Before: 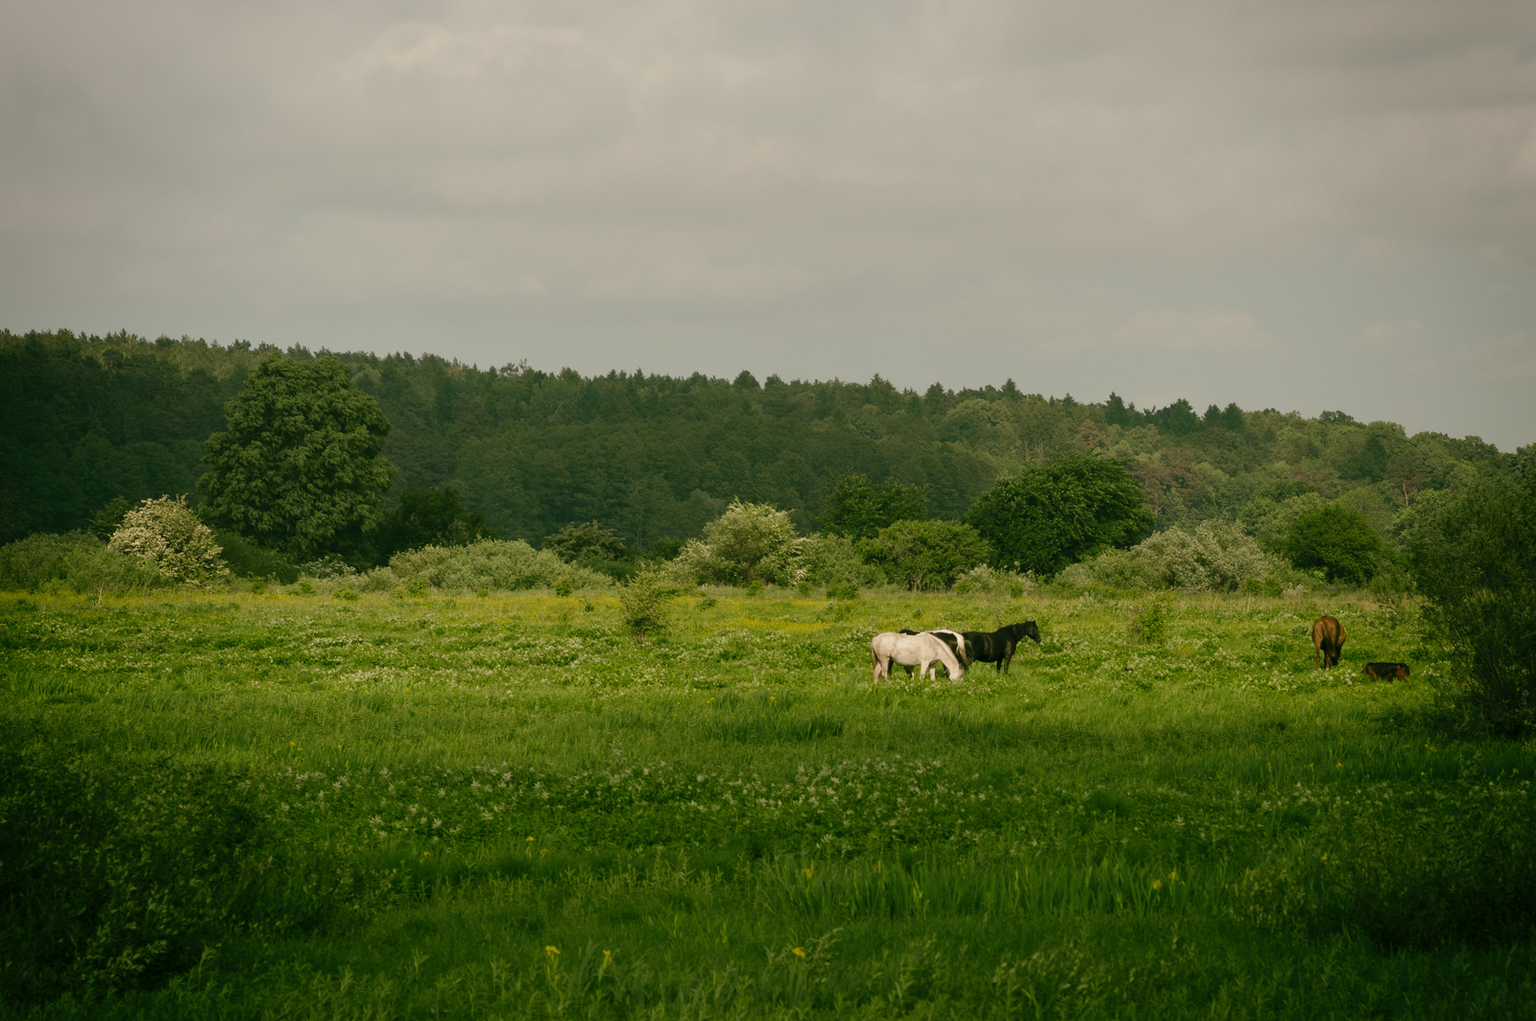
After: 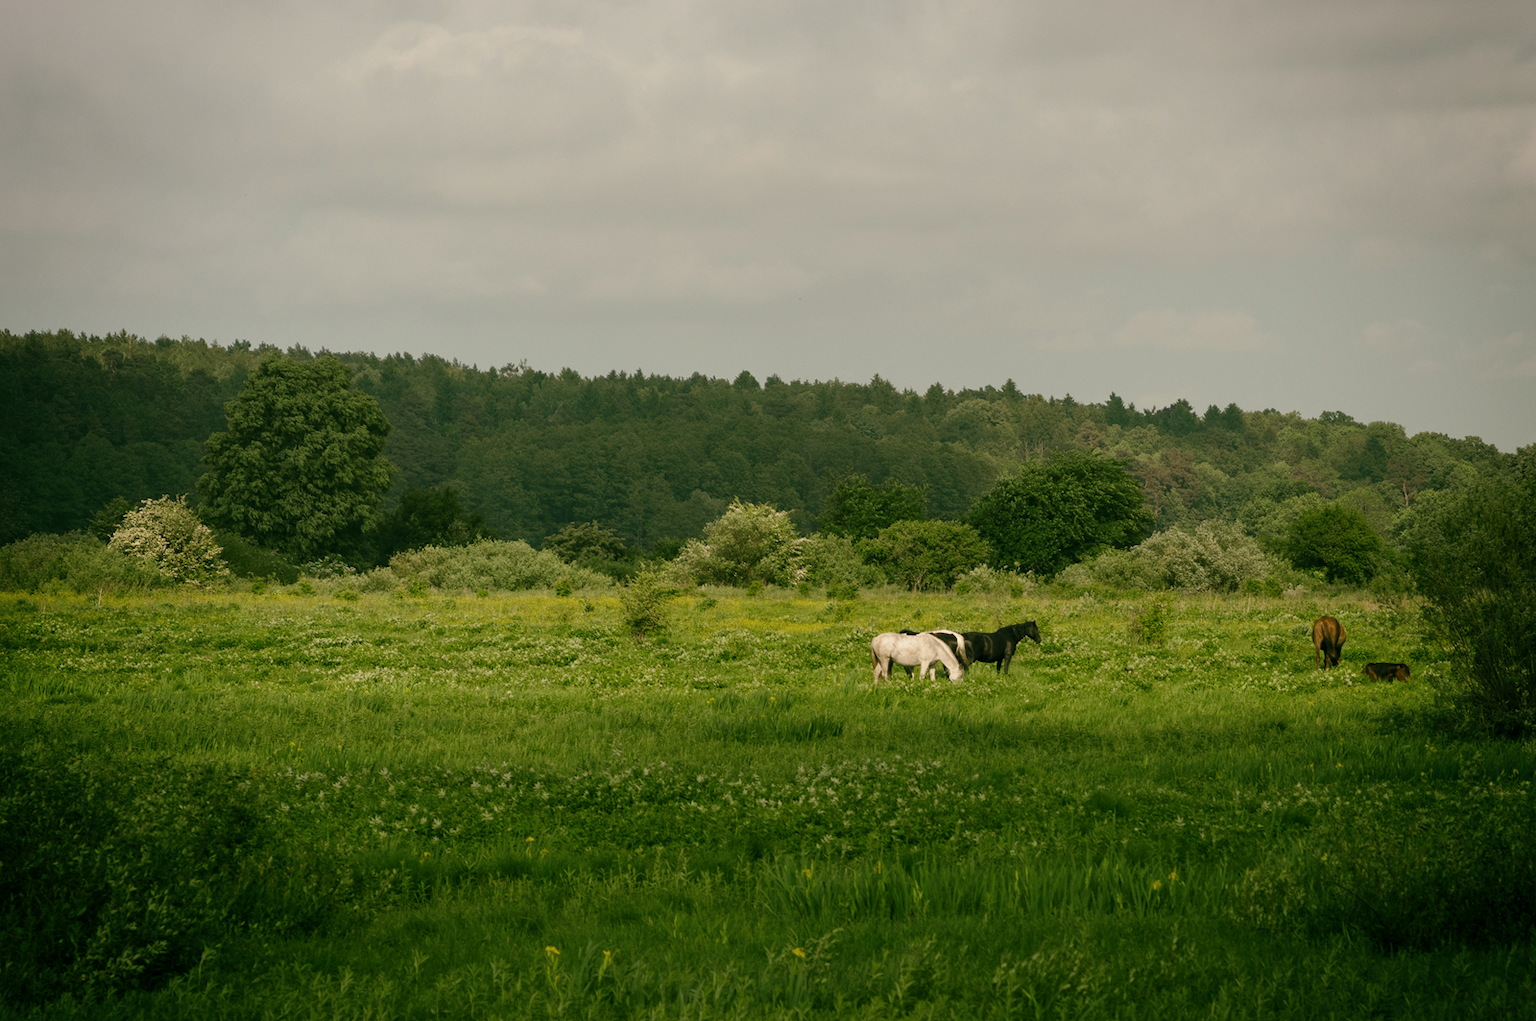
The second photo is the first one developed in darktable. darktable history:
local contrast: highlights 107%, shadows 99%, detail 120%, midtone range 0.2
